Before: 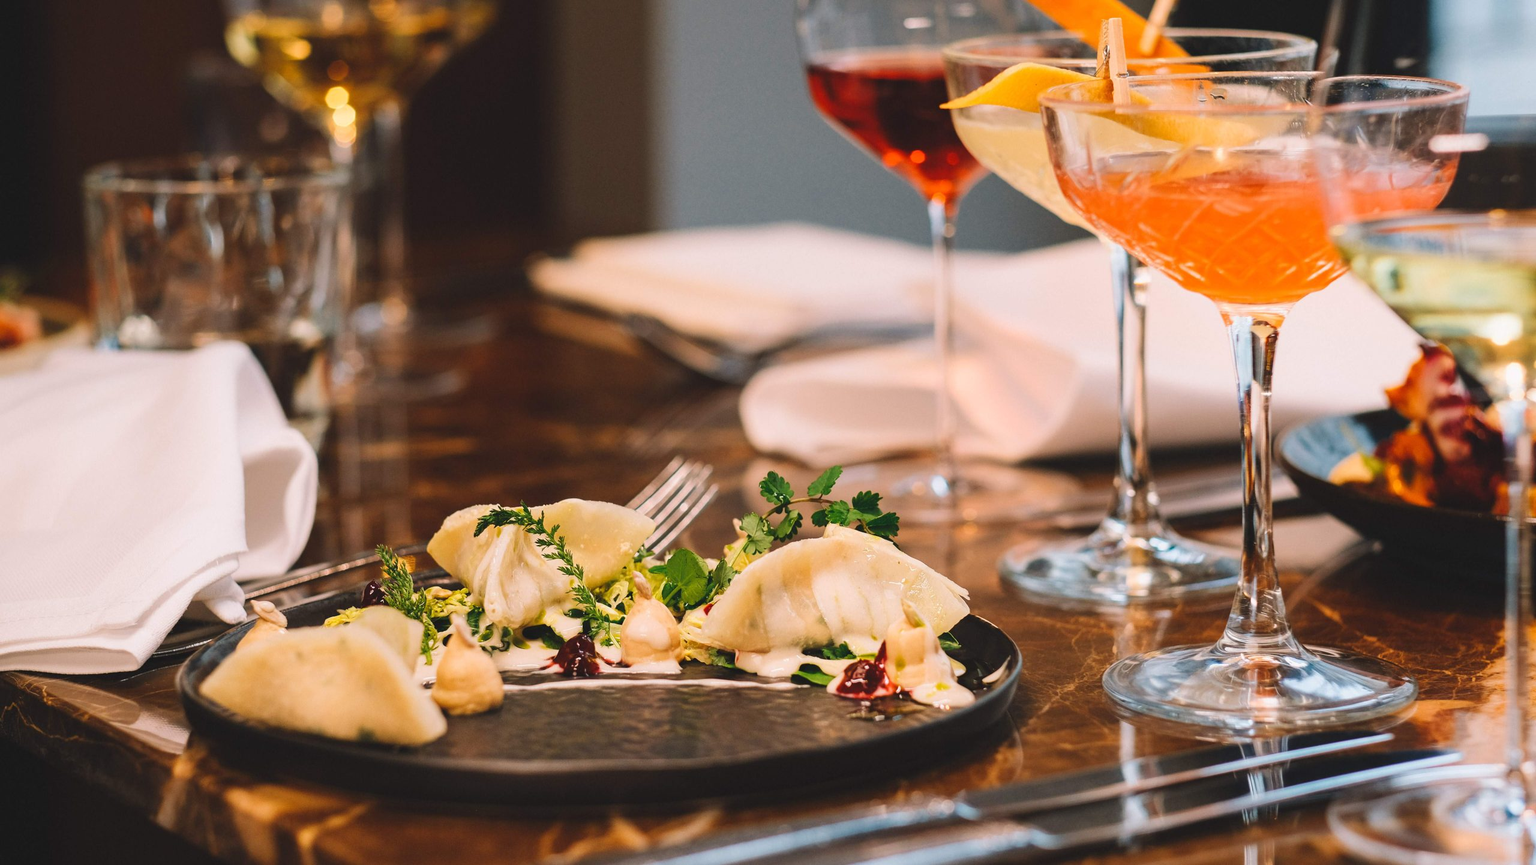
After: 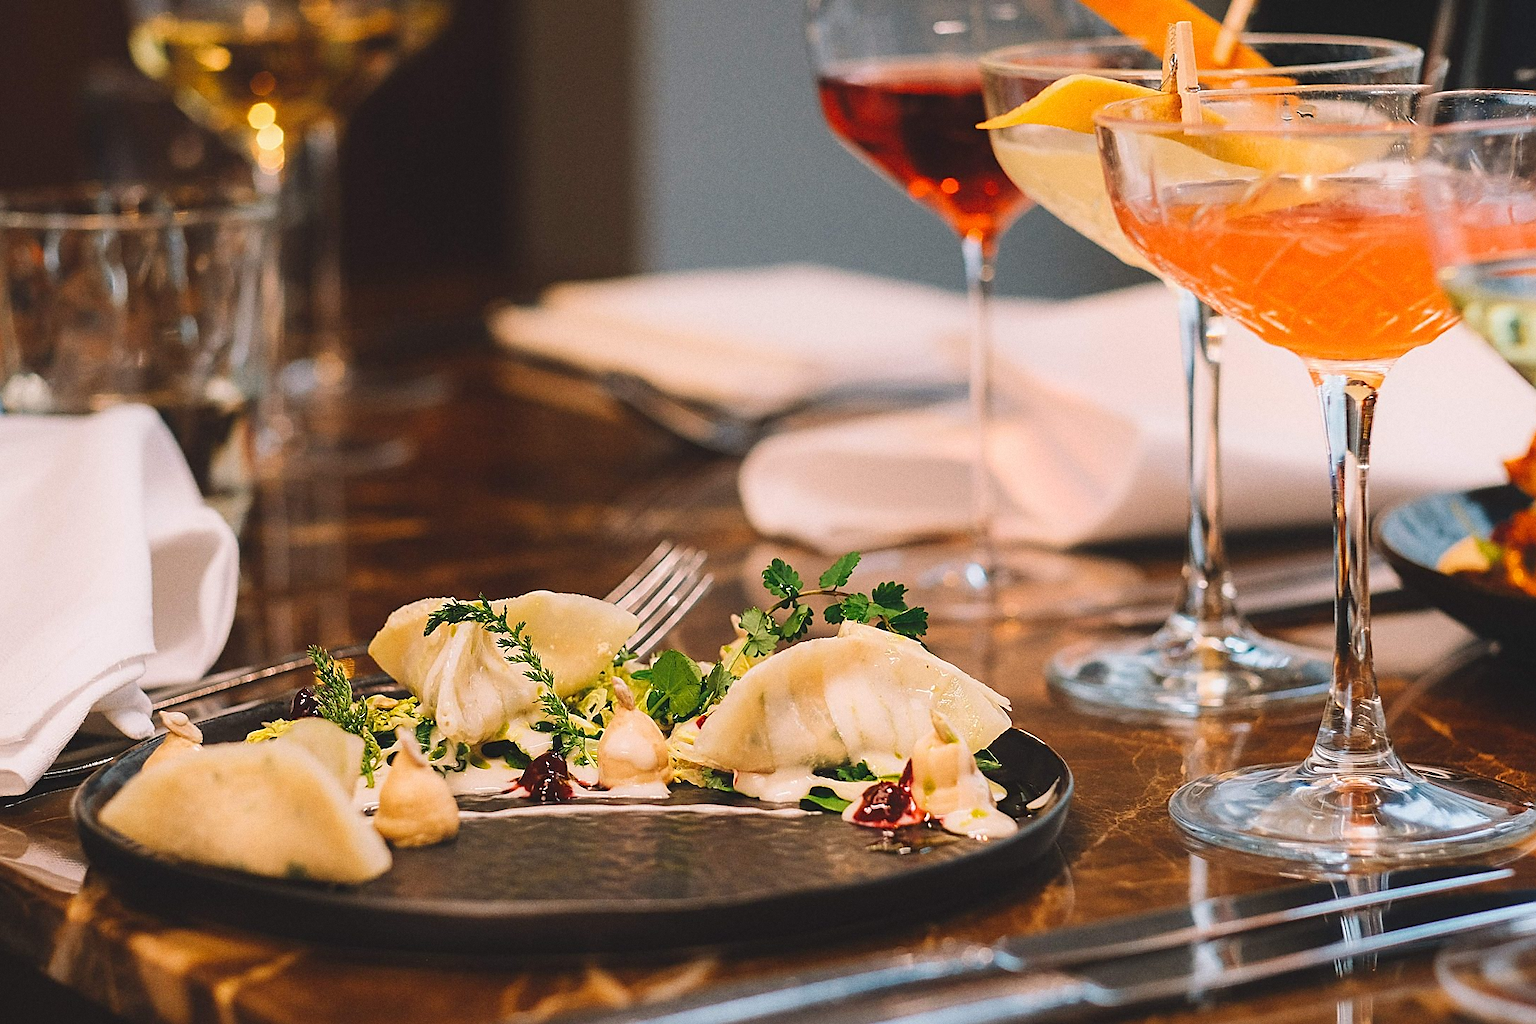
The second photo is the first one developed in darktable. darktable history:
sharpen: radius 1.4, amount 1.25, threshold 0.7
crop: left 7.598%, right 7.873%
grain: coarseness 0.47 ISO
contrast equalizer: y [[0.5, 0.5, 0.472, 0.5, 0.5, 0.5], [0.5 ×6], [0.5 ×6], [0 ×6], [0 ×6]]
